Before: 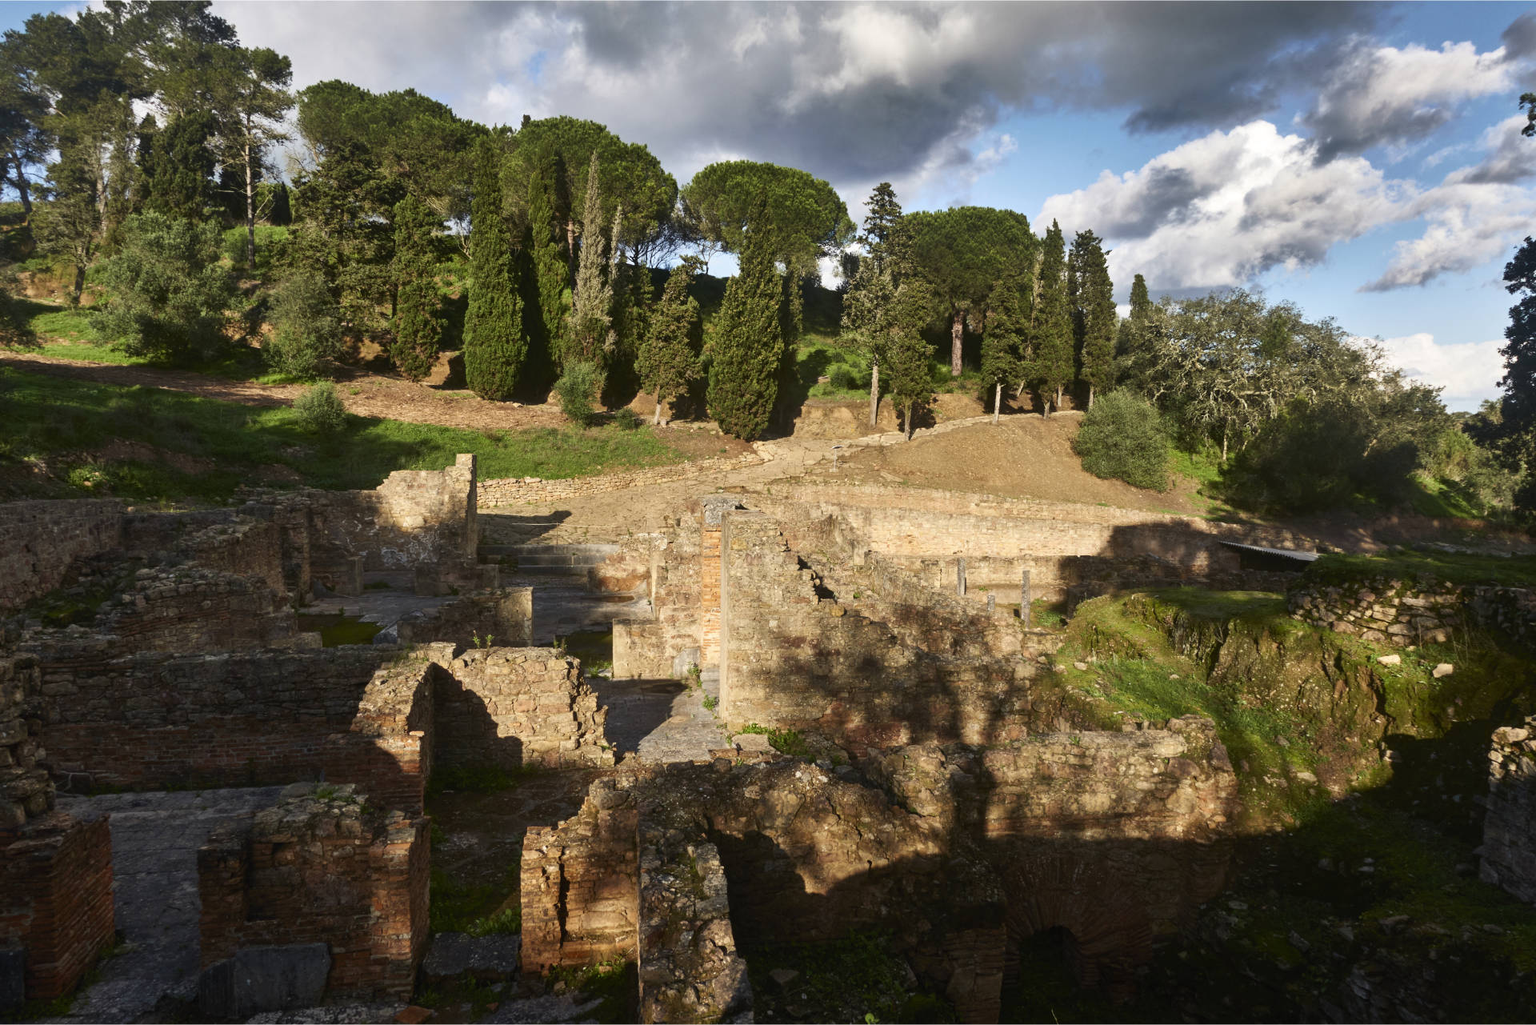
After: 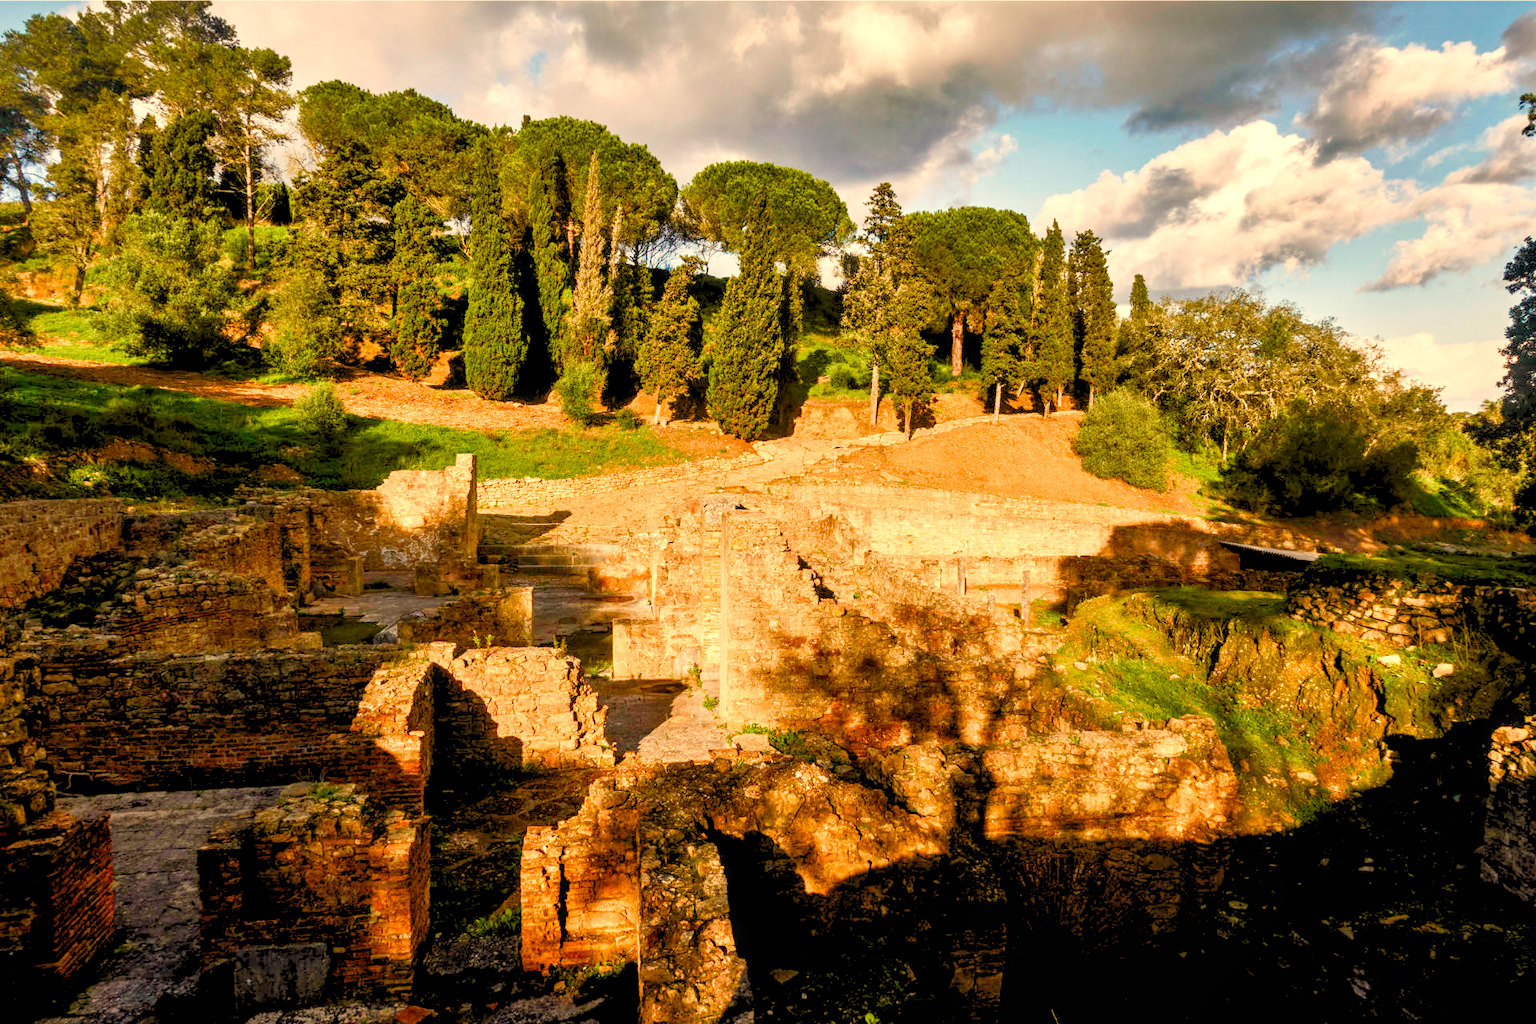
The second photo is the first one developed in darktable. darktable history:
color balance rgb: perceptual saturation grading › global saturation 20%, perceptual saturation grading › highlights -25%, perceptual saturation grading › shadows 50%
local contrast: detail 130%
levels: levels [0.072, 0.414, 0.976]
exposure: black level correction 0.001, exposure 0.014 EV, compensate highlight preservation false
white balance: red 1.123, blue 0.83
